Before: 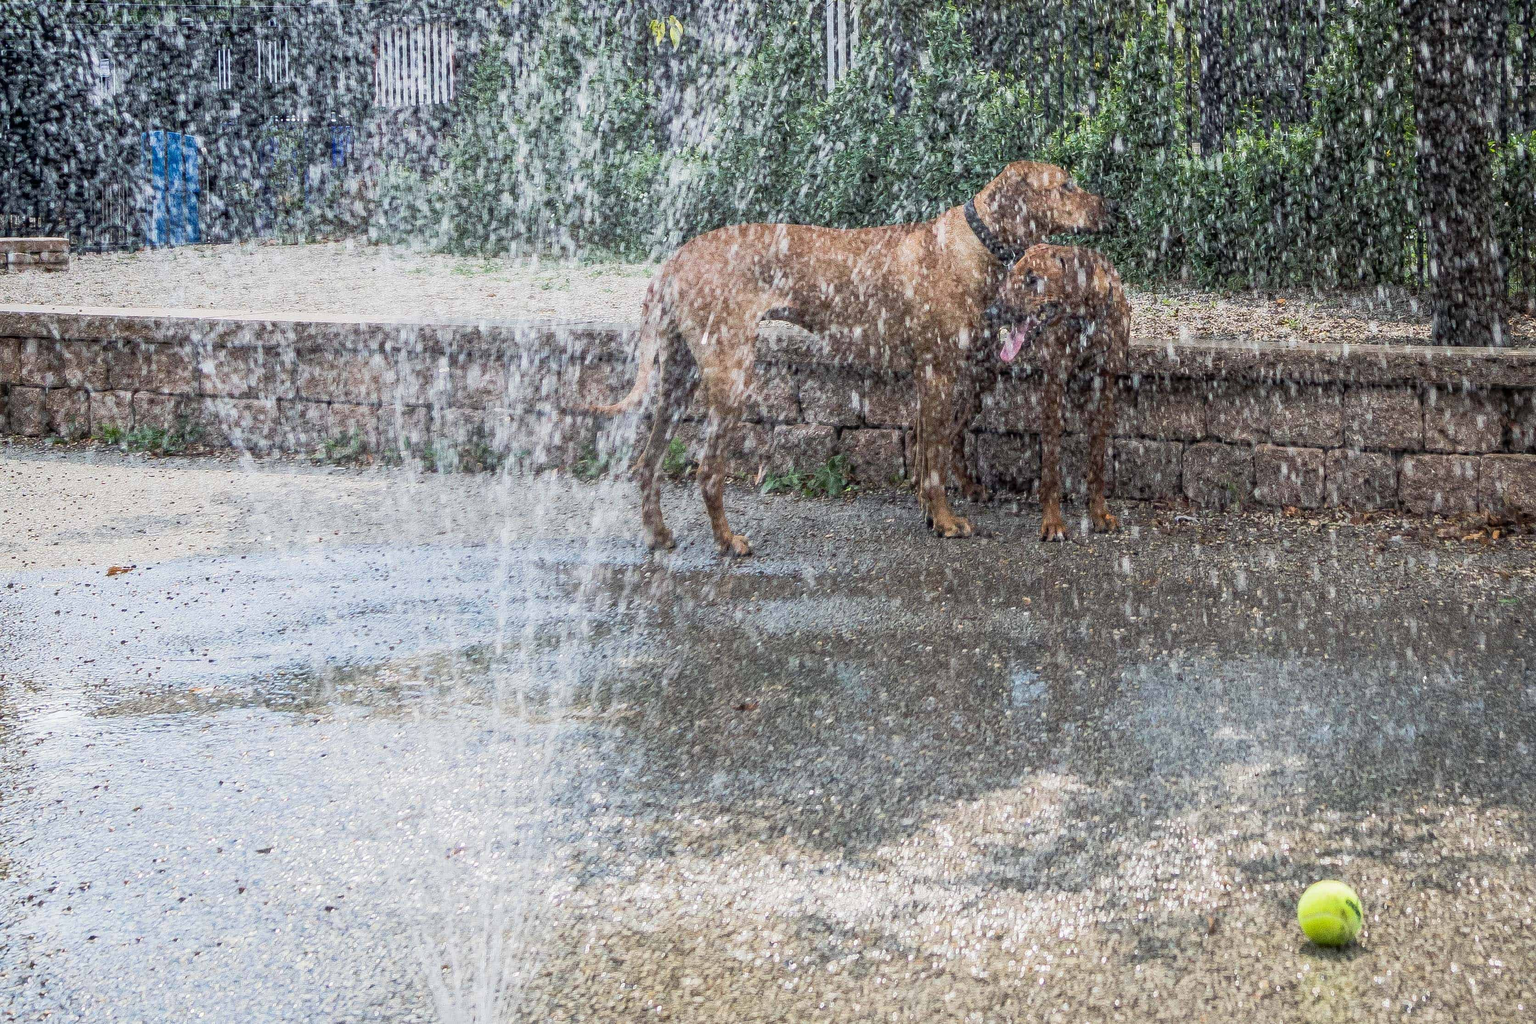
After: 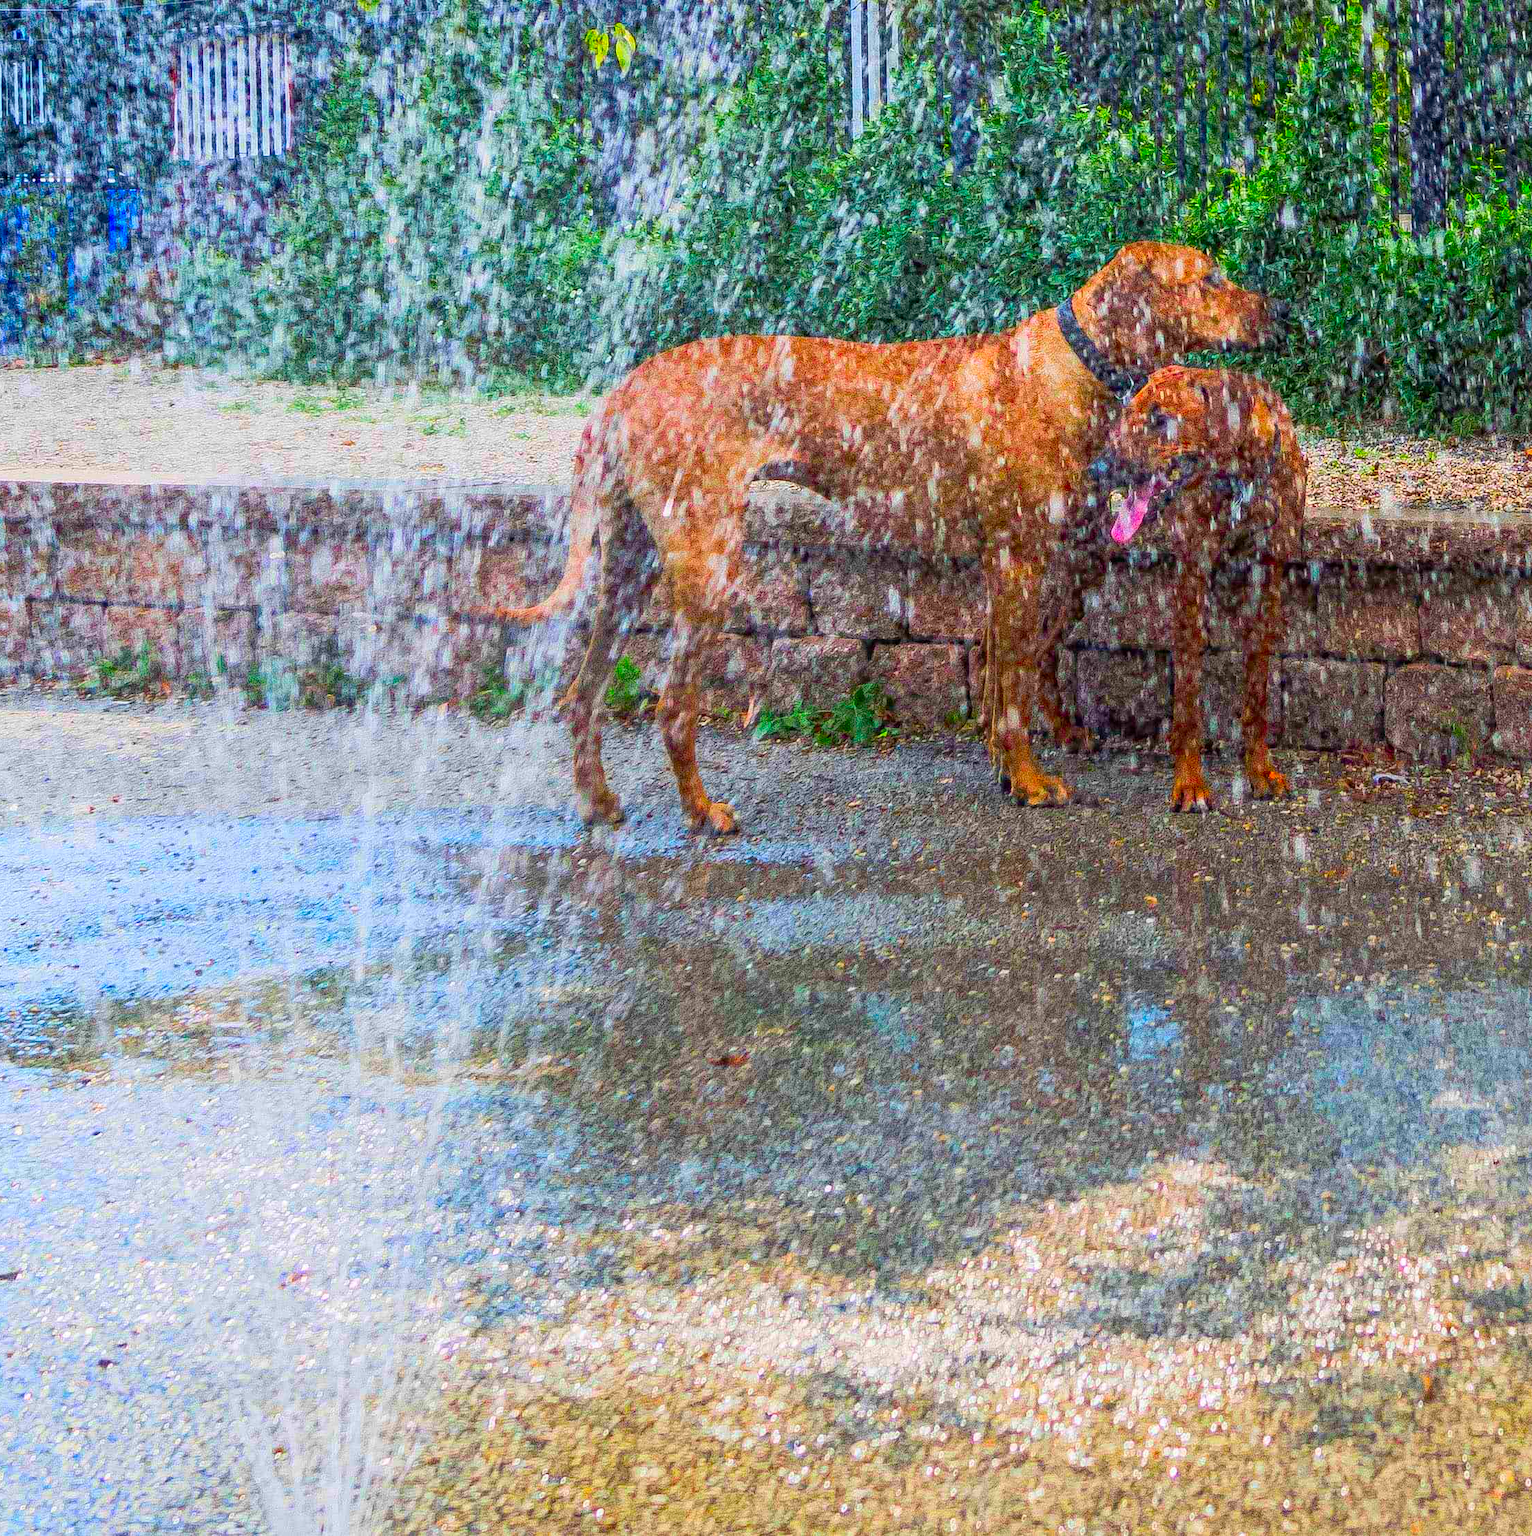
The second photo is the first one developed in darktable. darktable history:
crop: left 16.899%, right 16.556%
color correction: saturation 3
